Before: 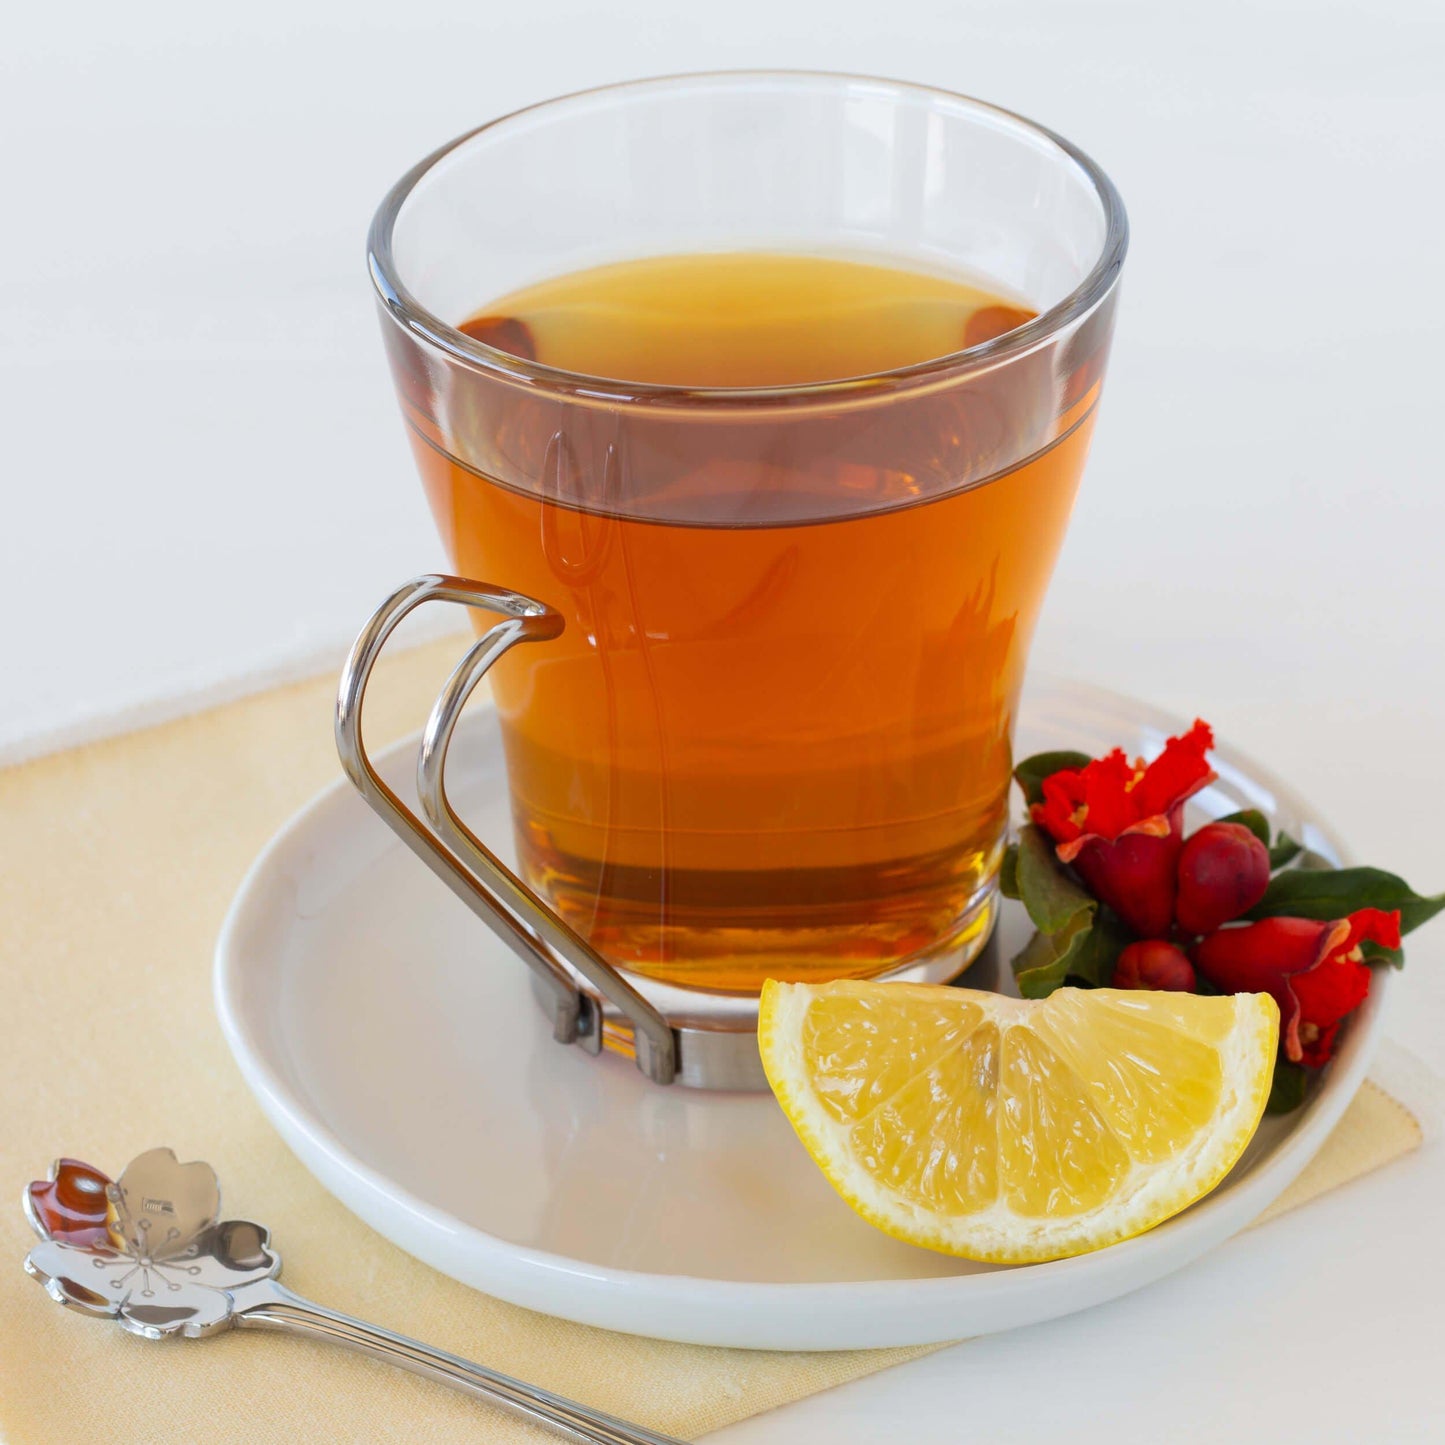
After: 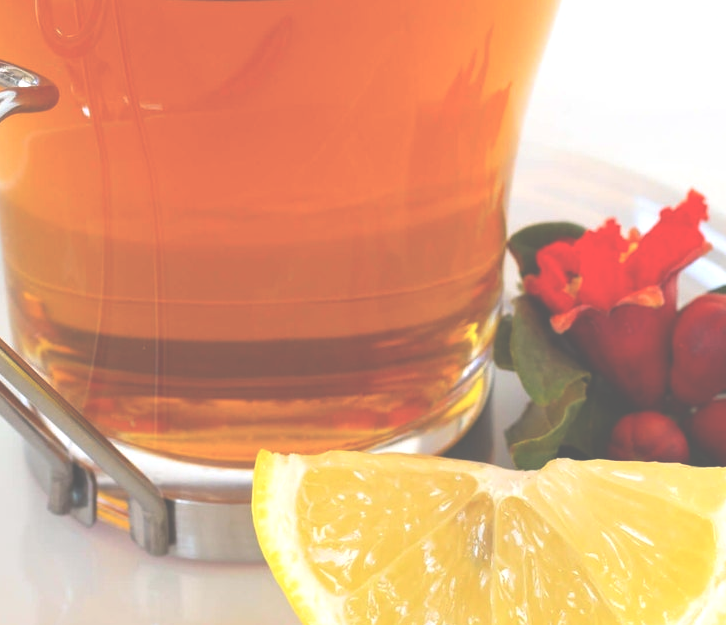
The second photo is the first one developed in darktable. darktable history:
exposure: black level correction -0.071, exposure 0.5 EV, compensate highlight preservation false
tone equalizer: on, module defaults
crop: left 35.03%, top 36.625%, right 14.663%, bottom 20.057%
